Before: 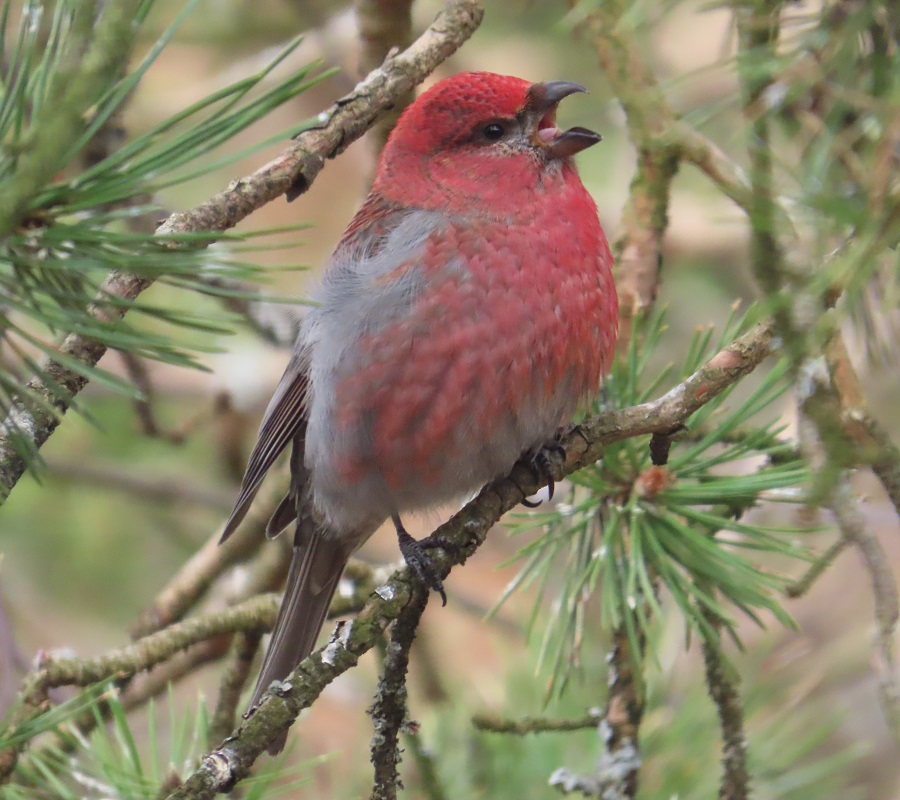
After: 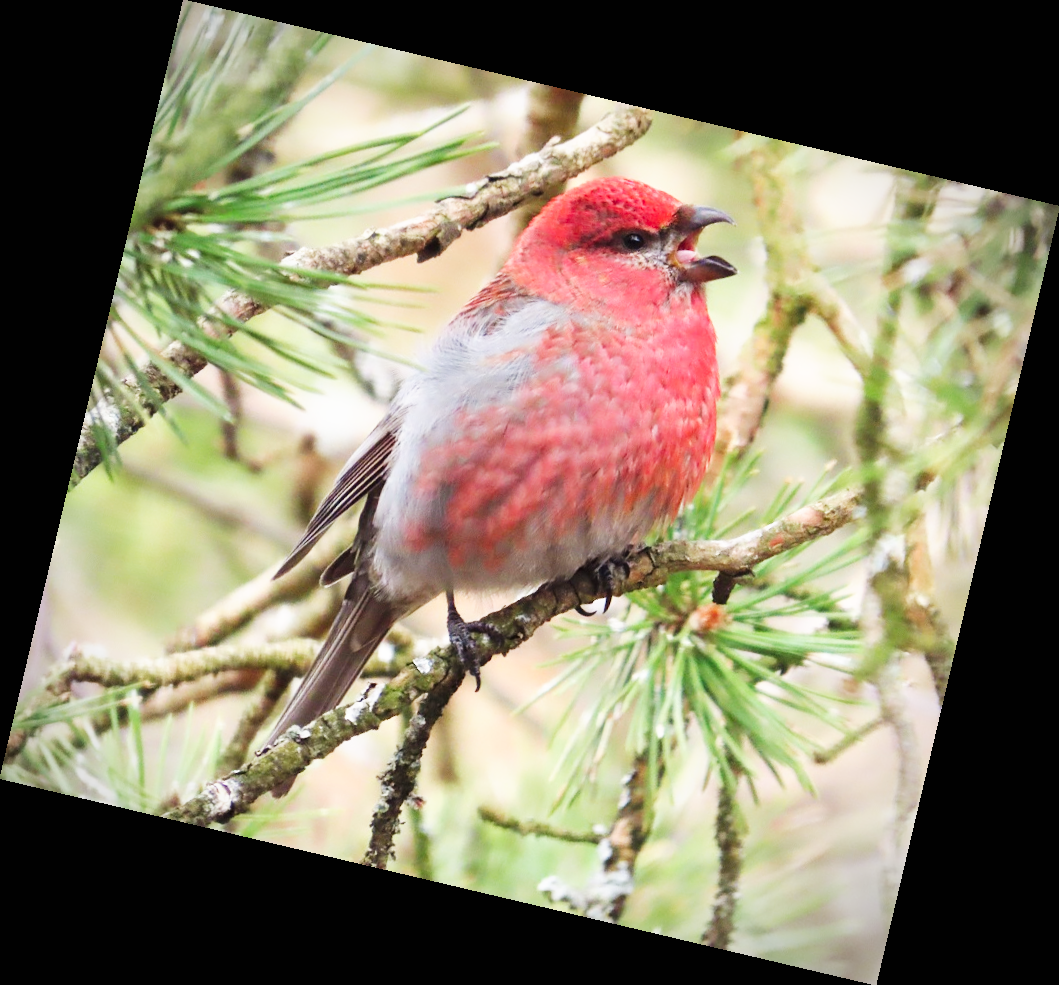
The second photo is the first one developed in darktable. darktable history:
base curve: curves: ch0 [(0, 0) (0.007, 0.004) (0.027, 0.03) (0.046, 0.07) (0.207, 0.54) (0.442, 0.872) (0.673, 0.972) (1, 1)], preserve colors none
vignetting: automatic ratio true
rotate and perspective: rotation 13.27°, automatic cropping off
